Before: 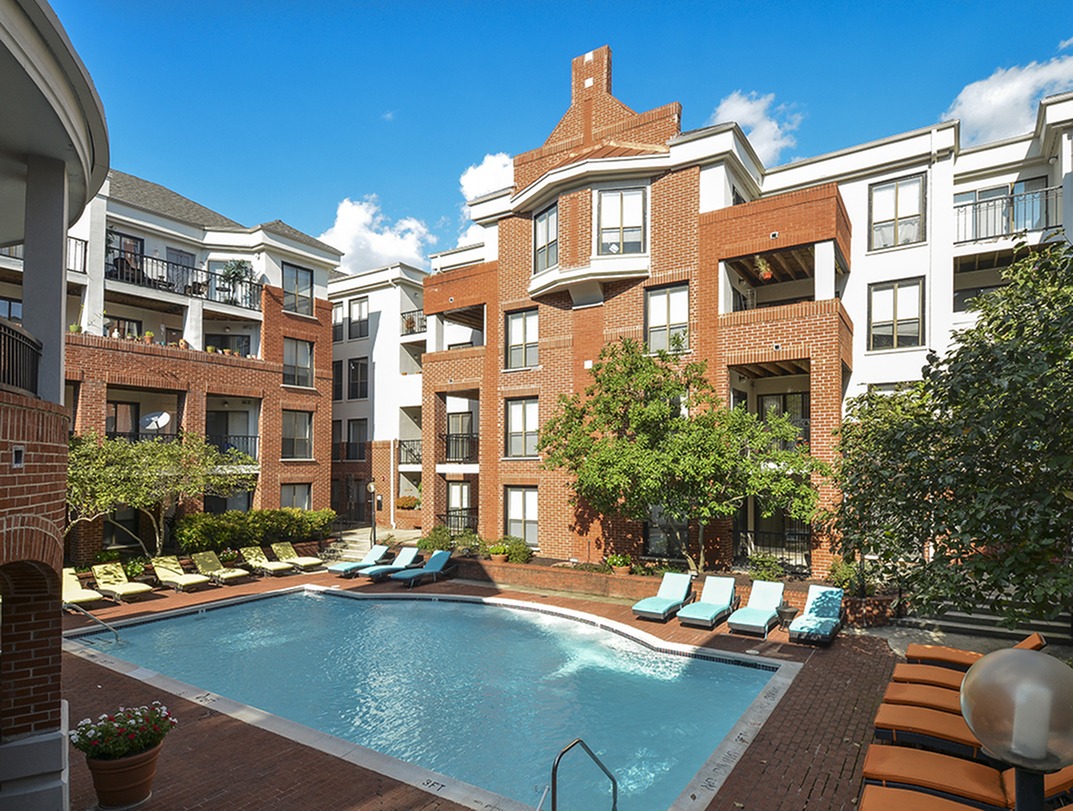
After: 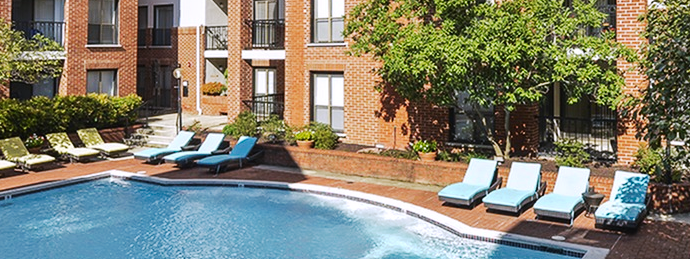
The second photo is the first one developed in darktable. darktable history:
white balance: red 1.004, blue 1.096
crop: left 18.091%, top 51.13%, right 17.525%, bottom 16.85%
tone curve: curves: ch0 [(0, 0) (0.003, 0.005) (0.011, 0.011) (0.025, 0.022) (0.044, 0.035) (0.069, 0.051) (0.1, 0.073) (0.136, 0.106) (0.177, 0.147) (0.224, 0.195) (0.277, 0.253) (0.335, 0.315) (0.399, 0.388) (0.468, 0.488) (0.543, 0.586) (0.623, 0.685) (0.709, 0.764) (0.801, 0.838) (0.898, 0.908) (1, 1)], preserve colors none
